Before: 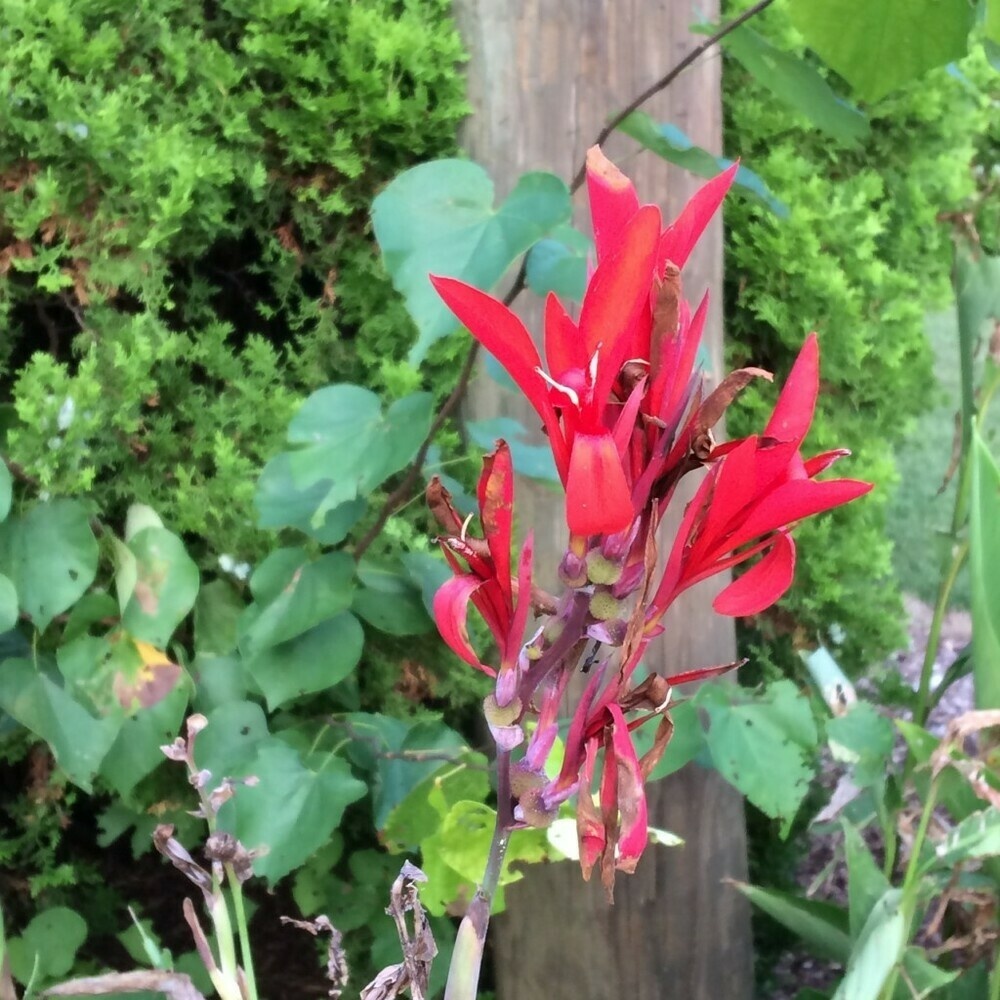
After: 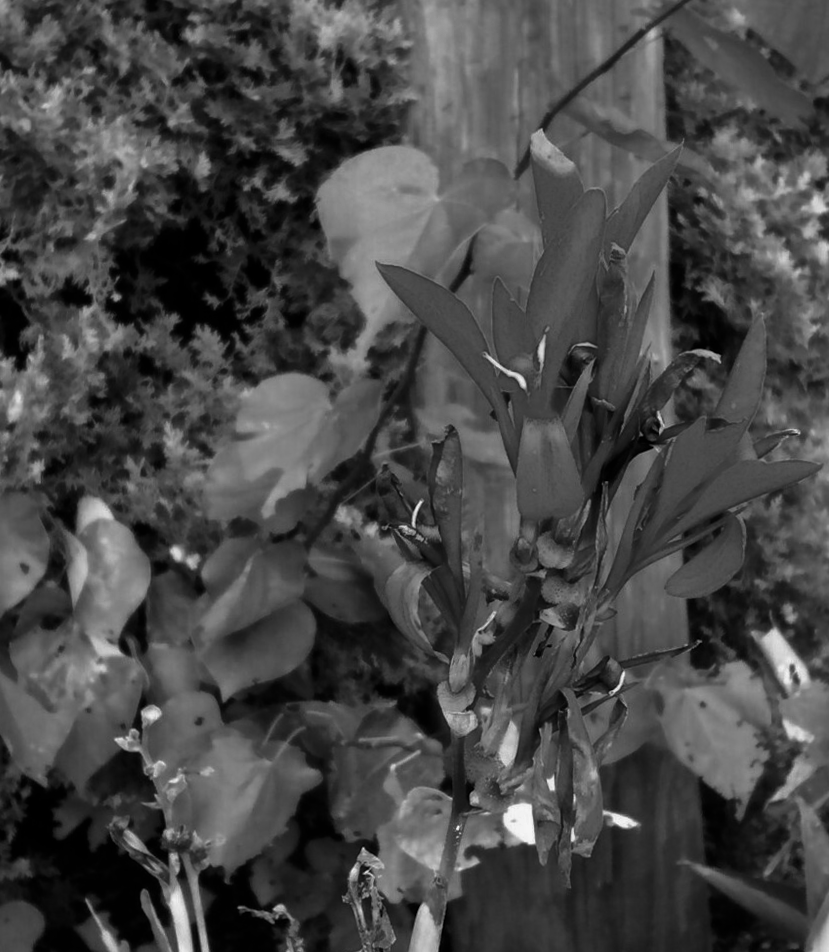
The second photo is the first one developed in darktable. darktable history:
contrast brightness saturation: contrast -0.03, brightness -0.59, saturation -1
crop and rotate: angle 1°, left 4.281%, top 0.642%, right 11.383%, bottom 2.486%
shadows and highlights: shadows 43.06, highlights 6.94
